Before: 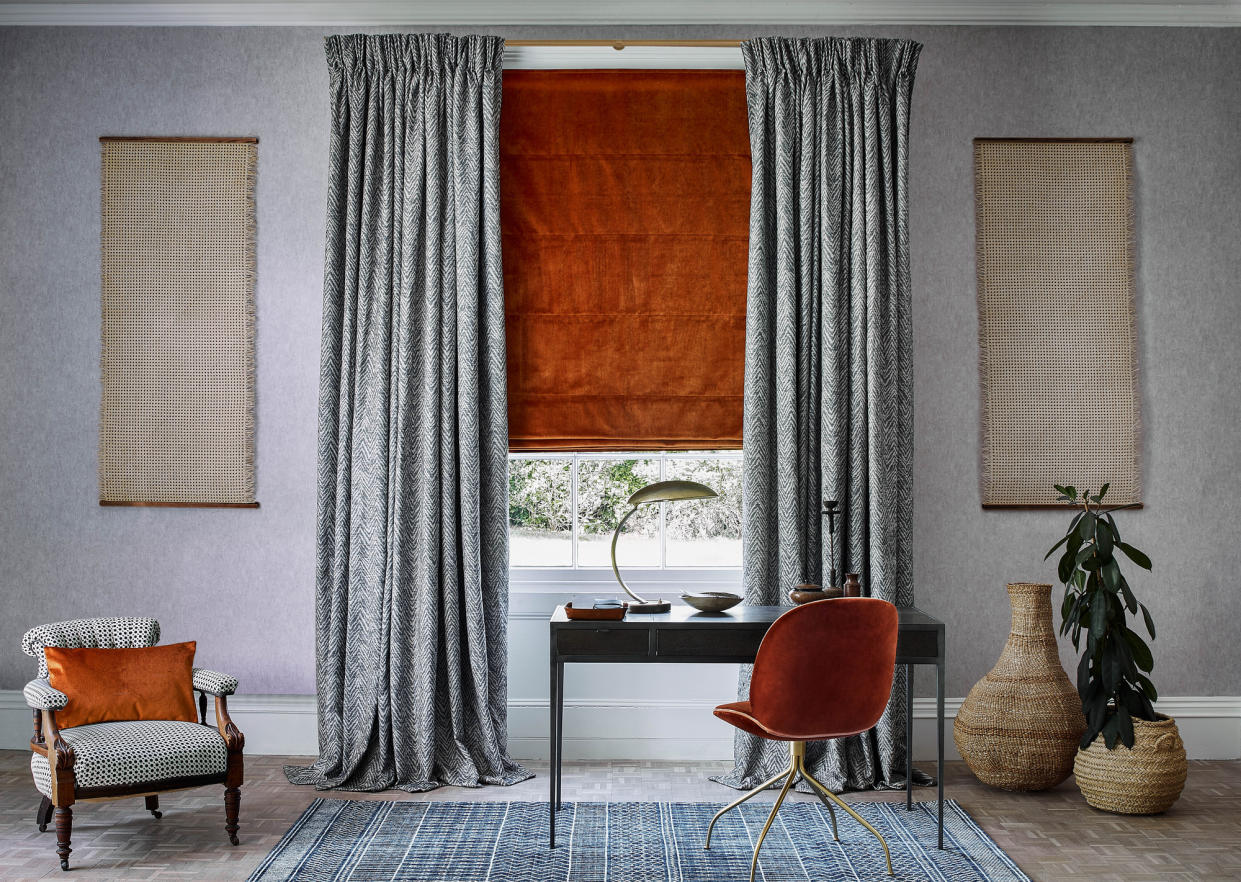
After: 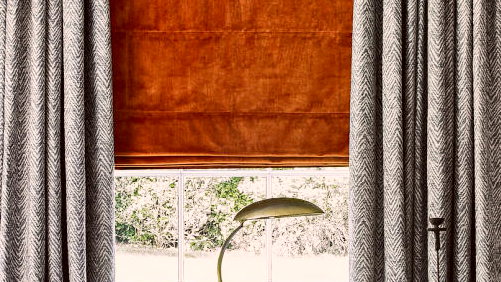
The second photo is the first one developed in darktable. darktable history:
haze removal: compatibility mode true, adaptive false
color correction: highlights a* 6.27, highlights b* 8.19, shadows a* 5.94, shadows b* 7.23, saturation 0.9
white balance: emerald 1
crop: left 31.751%, top 32.172%, right 27.8%, bottom 35.83%
contrast brightness saturation: contrast 0.2, brightness 0.16, saturation 0.22
